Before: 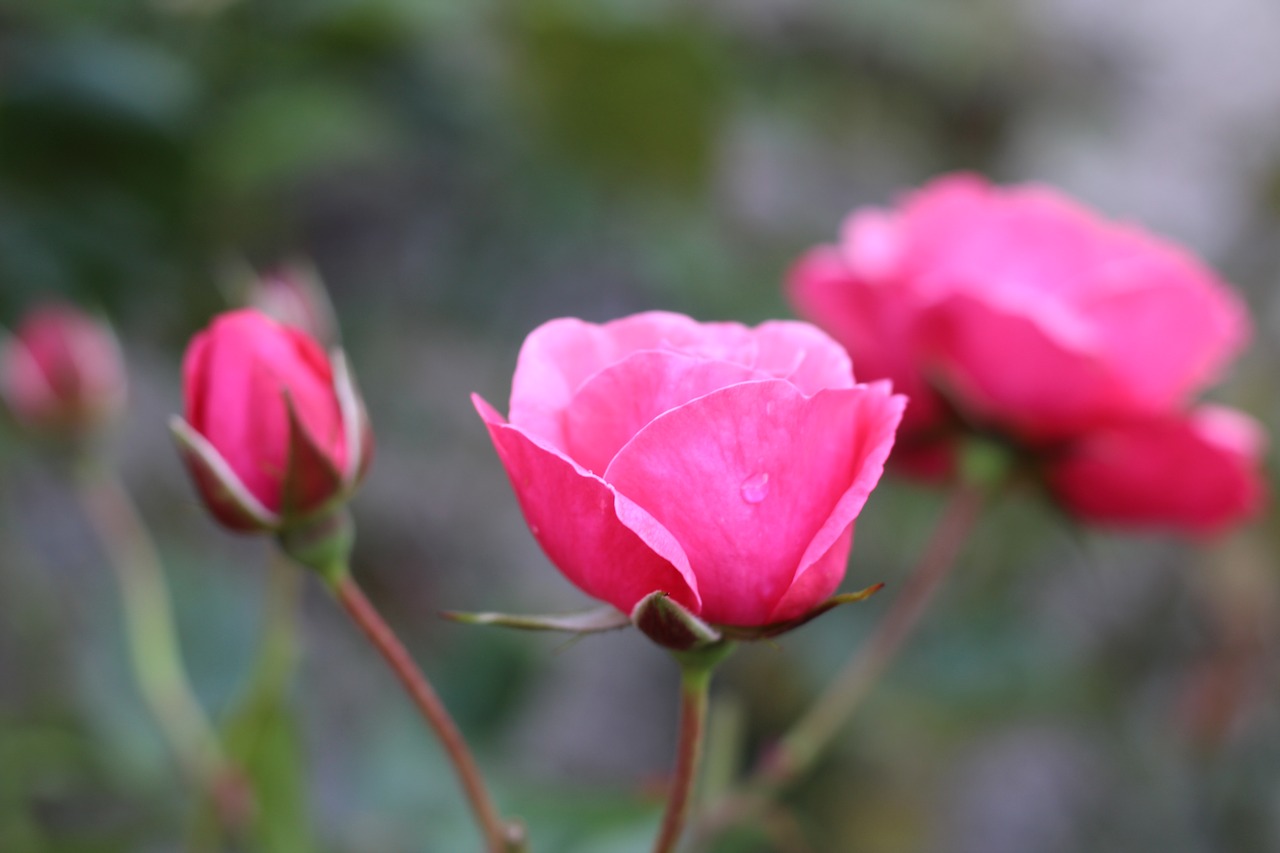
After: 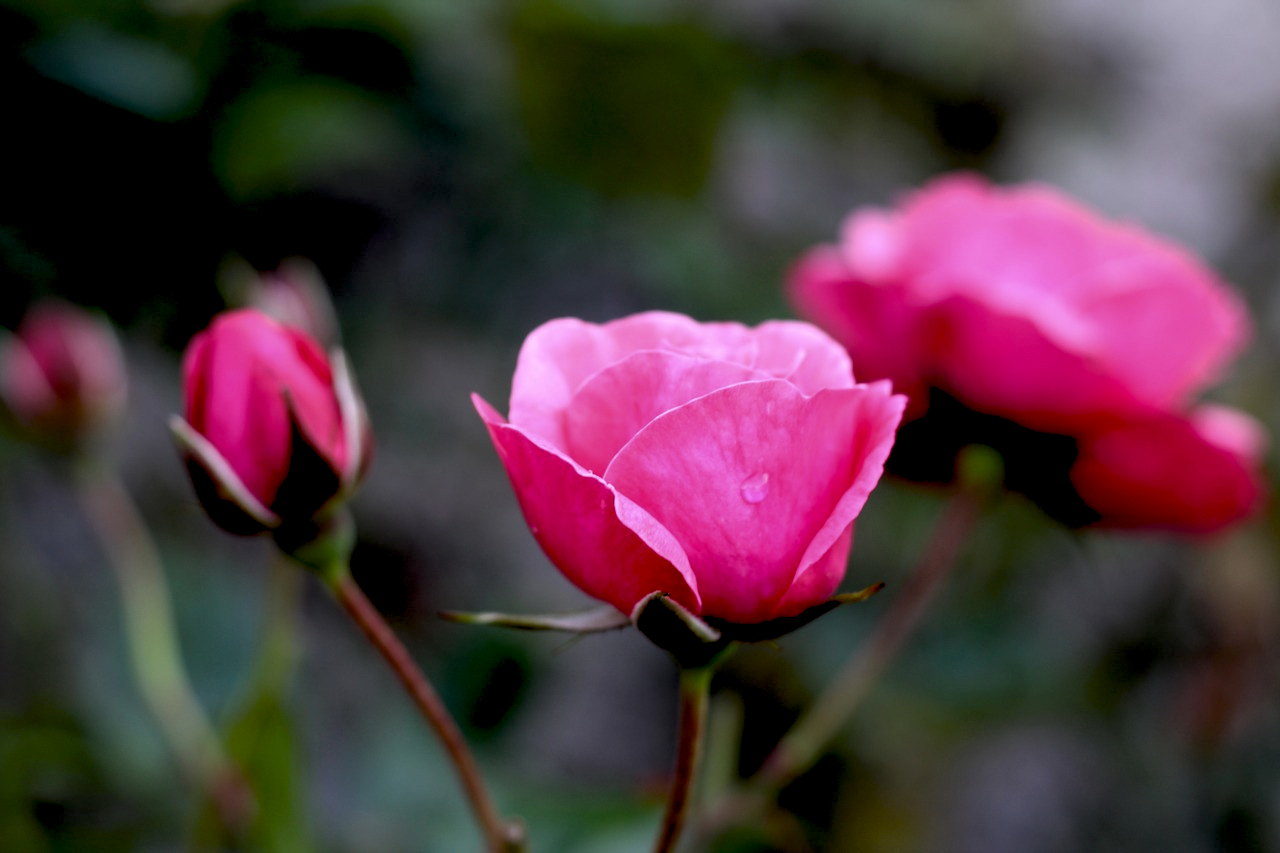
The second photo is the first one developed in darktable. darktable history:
exposure: black level correction 0.047, exposure 0.013 EV, compensate highlight preservation false
levels: levels [0.029, 0.545, 0.971]
